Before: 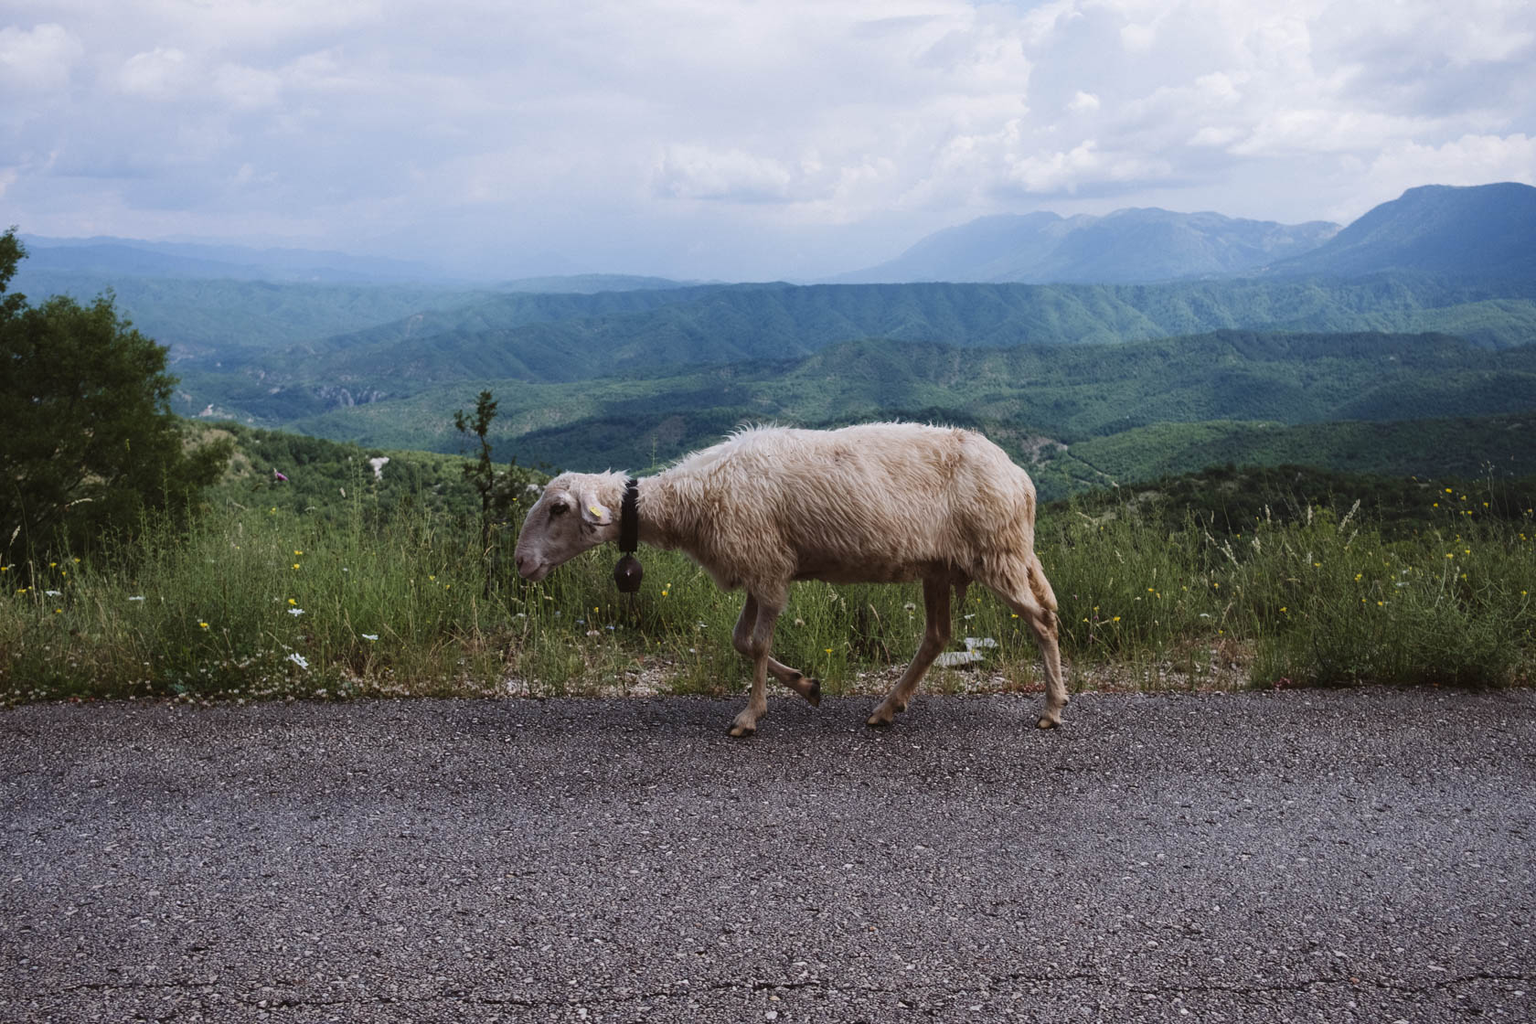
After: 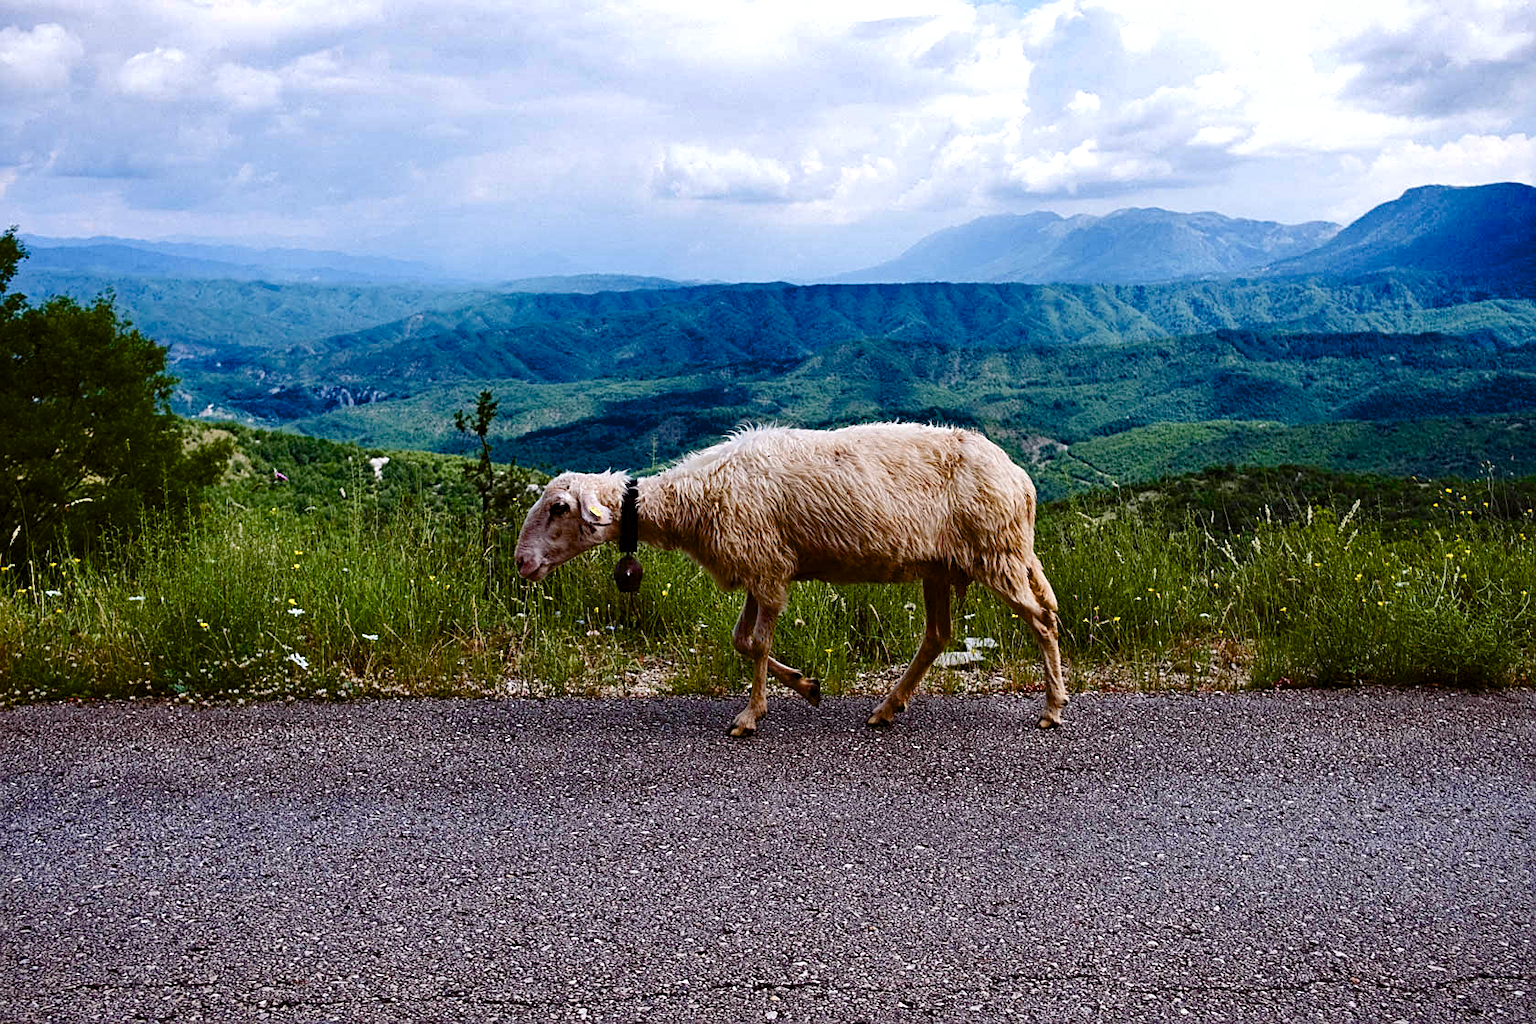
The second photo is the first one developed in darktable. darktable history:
exposure: exposure 0.202 EV
color balance rgb: global offset › luminance -0.507%, perceptual saturation grading › global saturation 13.614%, perceptual saturation grading › highlights -30.039%, perceptual saturation grading › shadows 50.742%, perceptual brilliance grading › highlights 10.577%, perceptual brilliance grading › shadows -11.487%, global vibrance 16.525%, saturation formula JzAzBz (2021)
contrast brightness saturation: saturation 0.122
shadows and highlights: low approximation 0.01, soften with gaussian
haze removal: strength 0.296, distance 0.245, compatibility mode true, adaptive false
sharpen: on, module defaults
